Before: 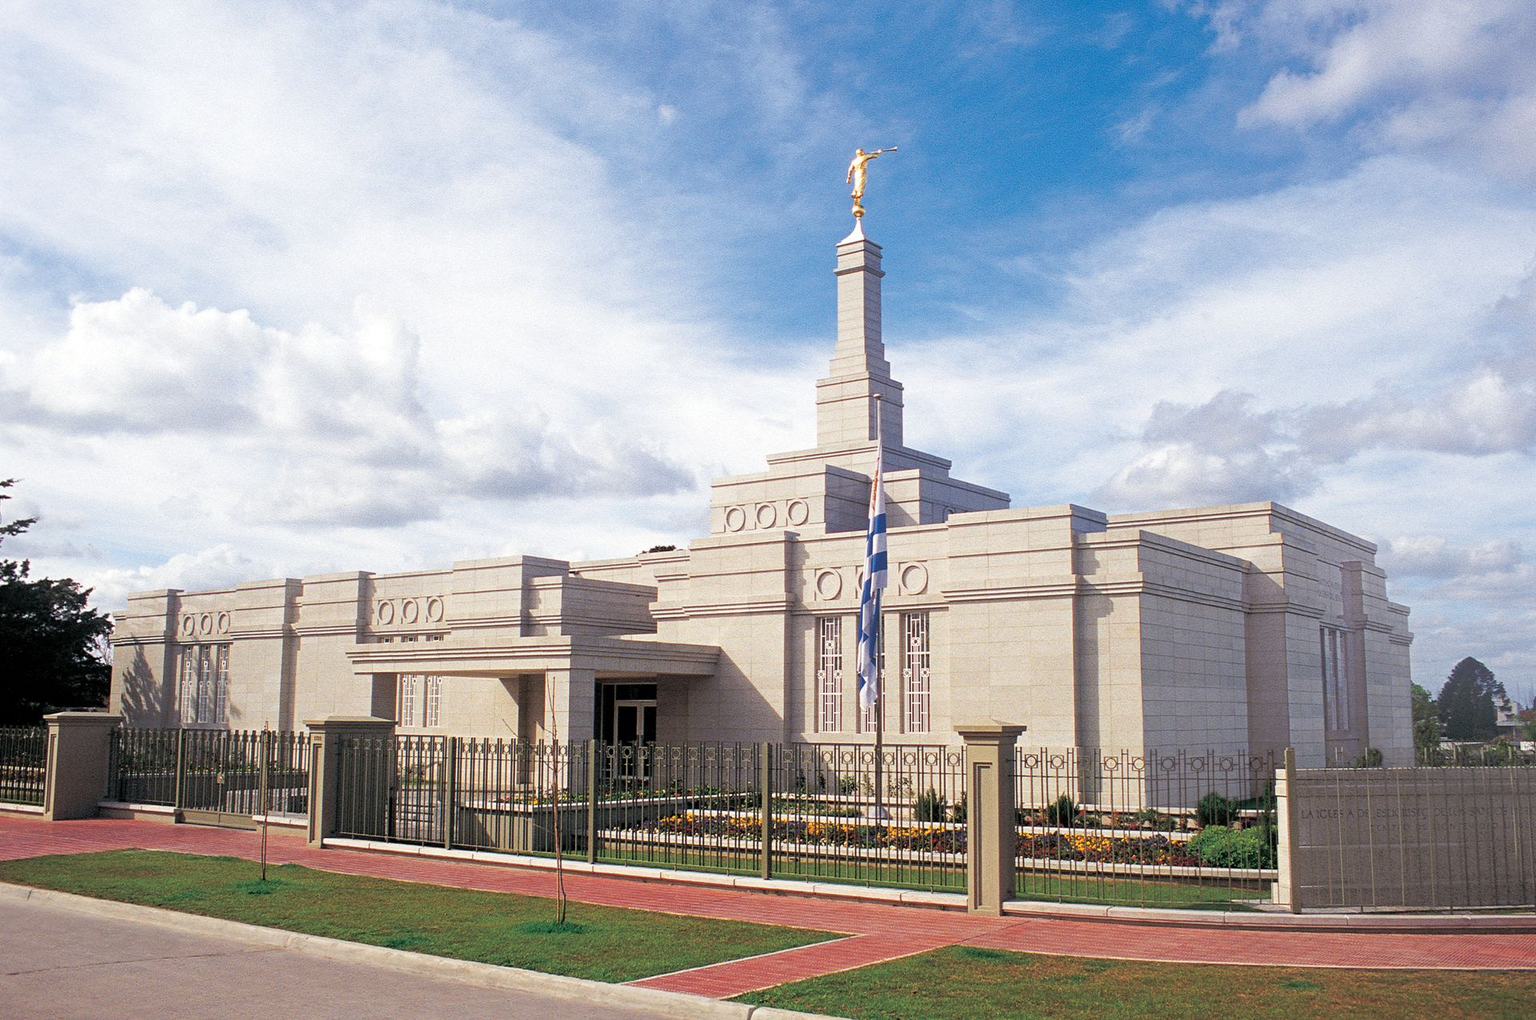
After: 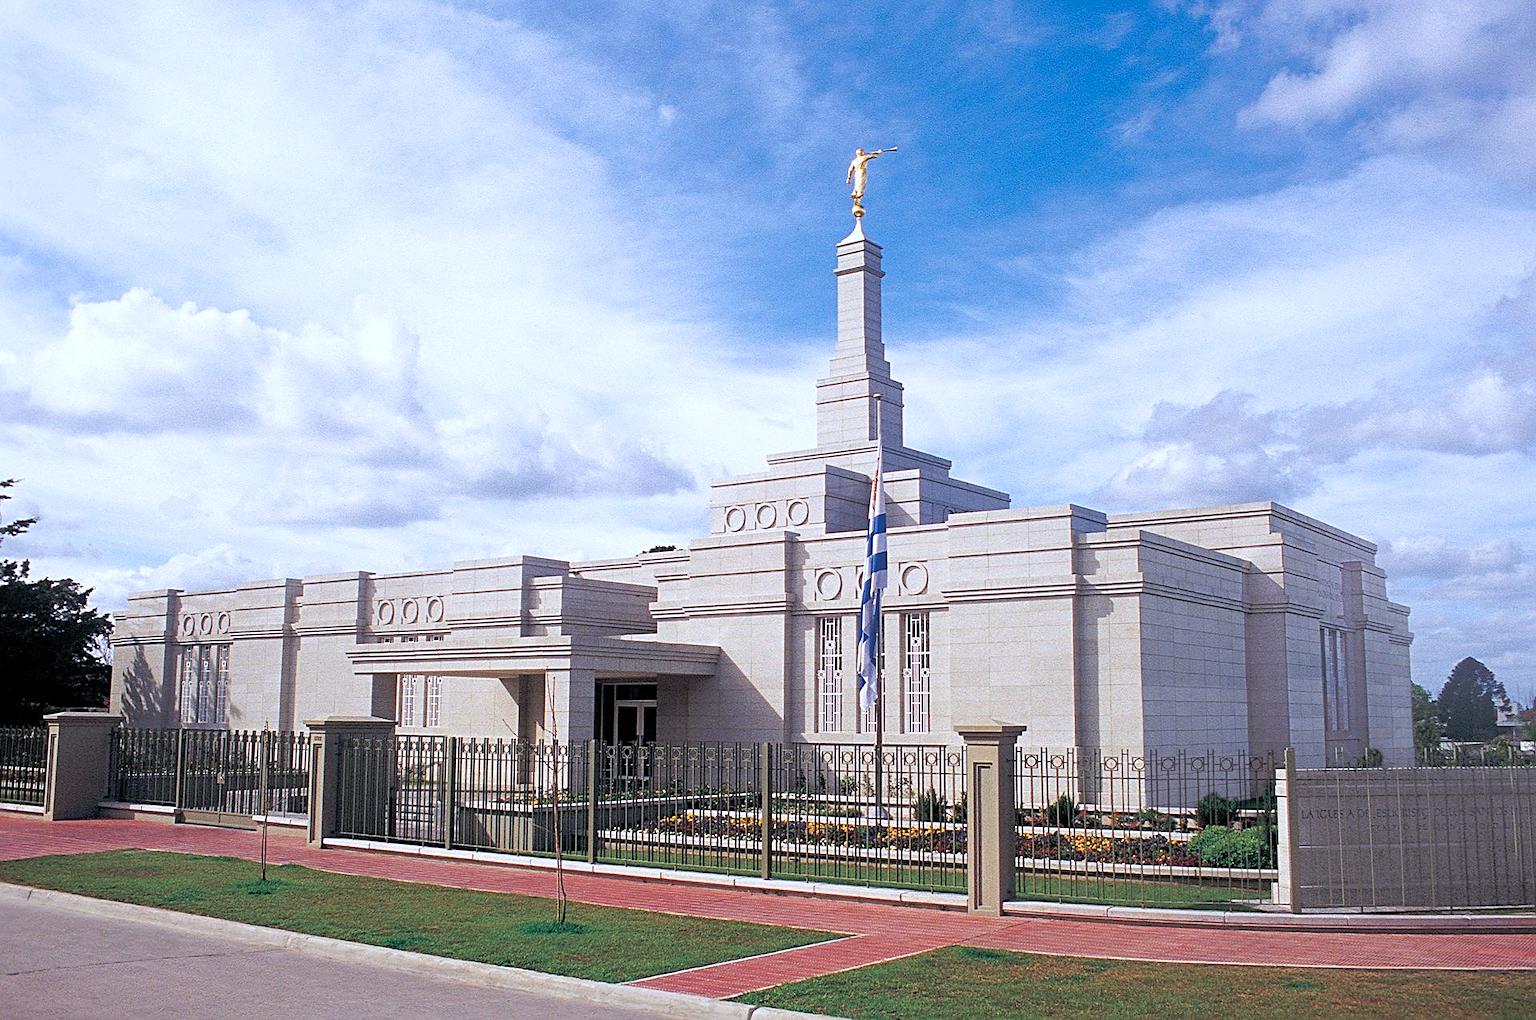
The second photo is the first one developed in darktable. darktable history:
color calibration: illuminant as shot in camera, x 0.37, y 0.382, temperature 4313.32 K
sharpen: on, module defaults
